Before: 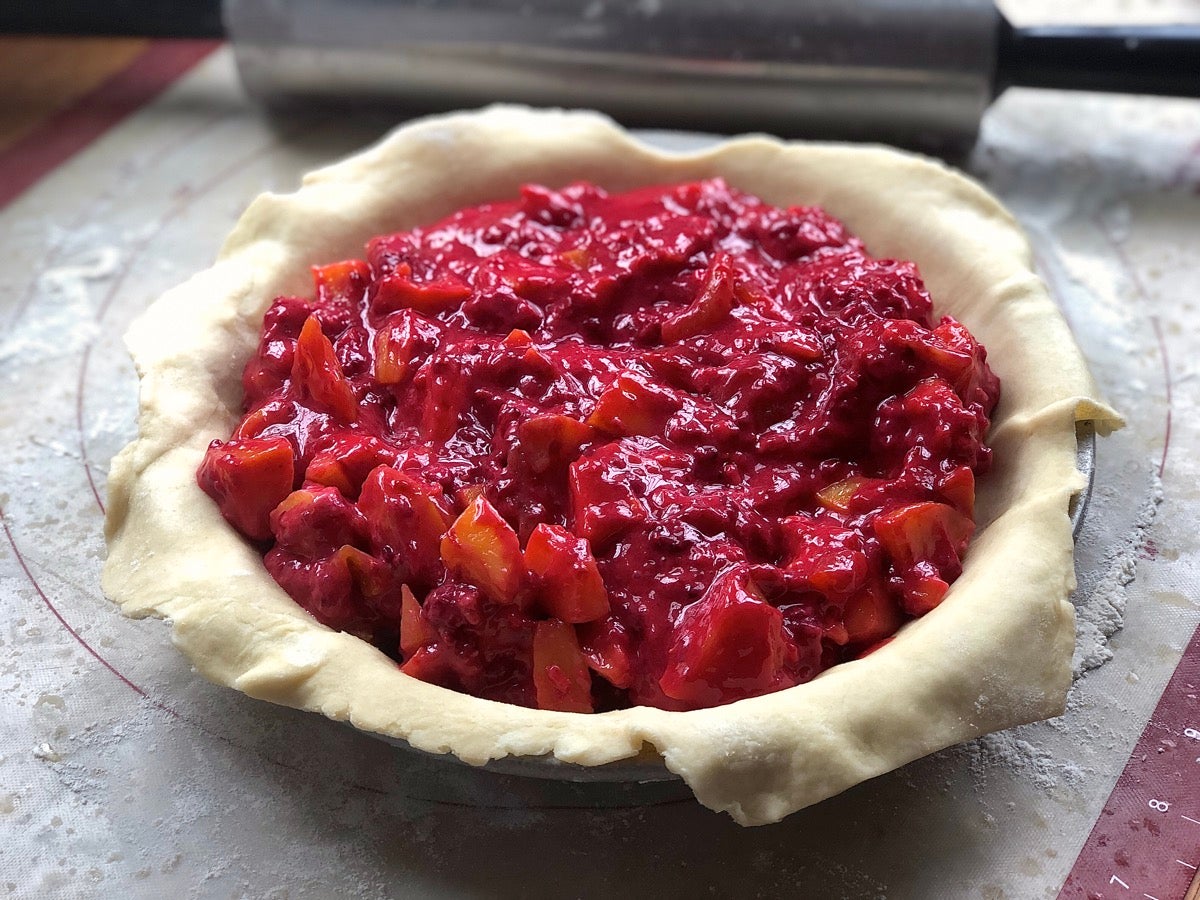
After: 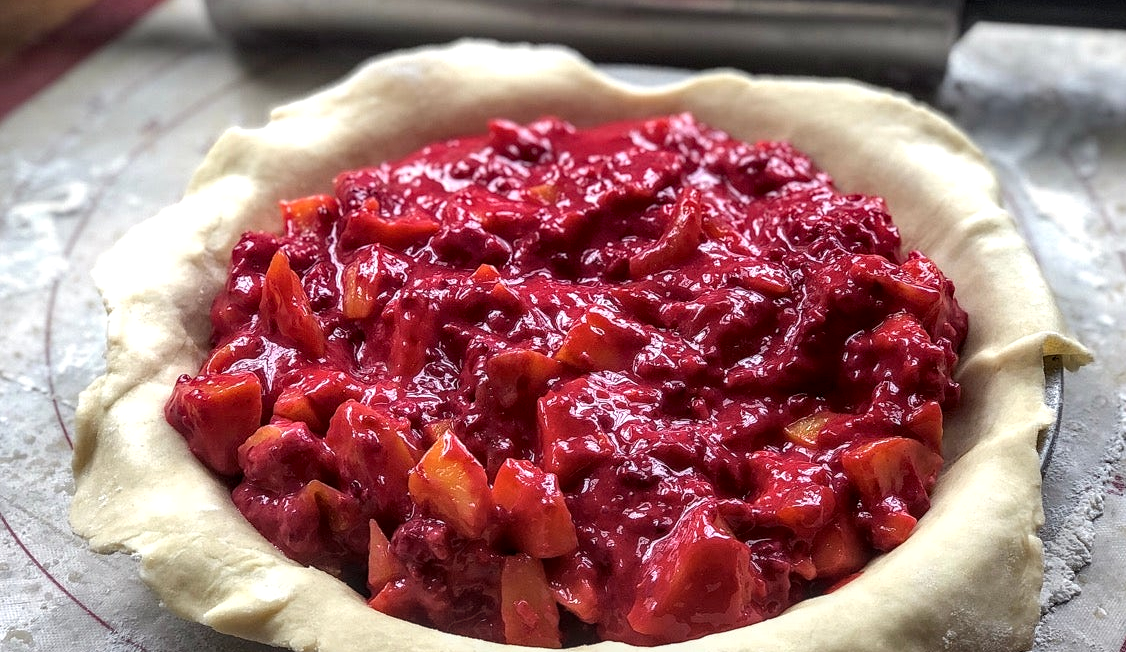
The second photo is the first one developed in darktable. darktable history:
local contrast: detail 144%
crop: left 2.737%, top 7.287%, right 3.421%, bottom 20.179%
